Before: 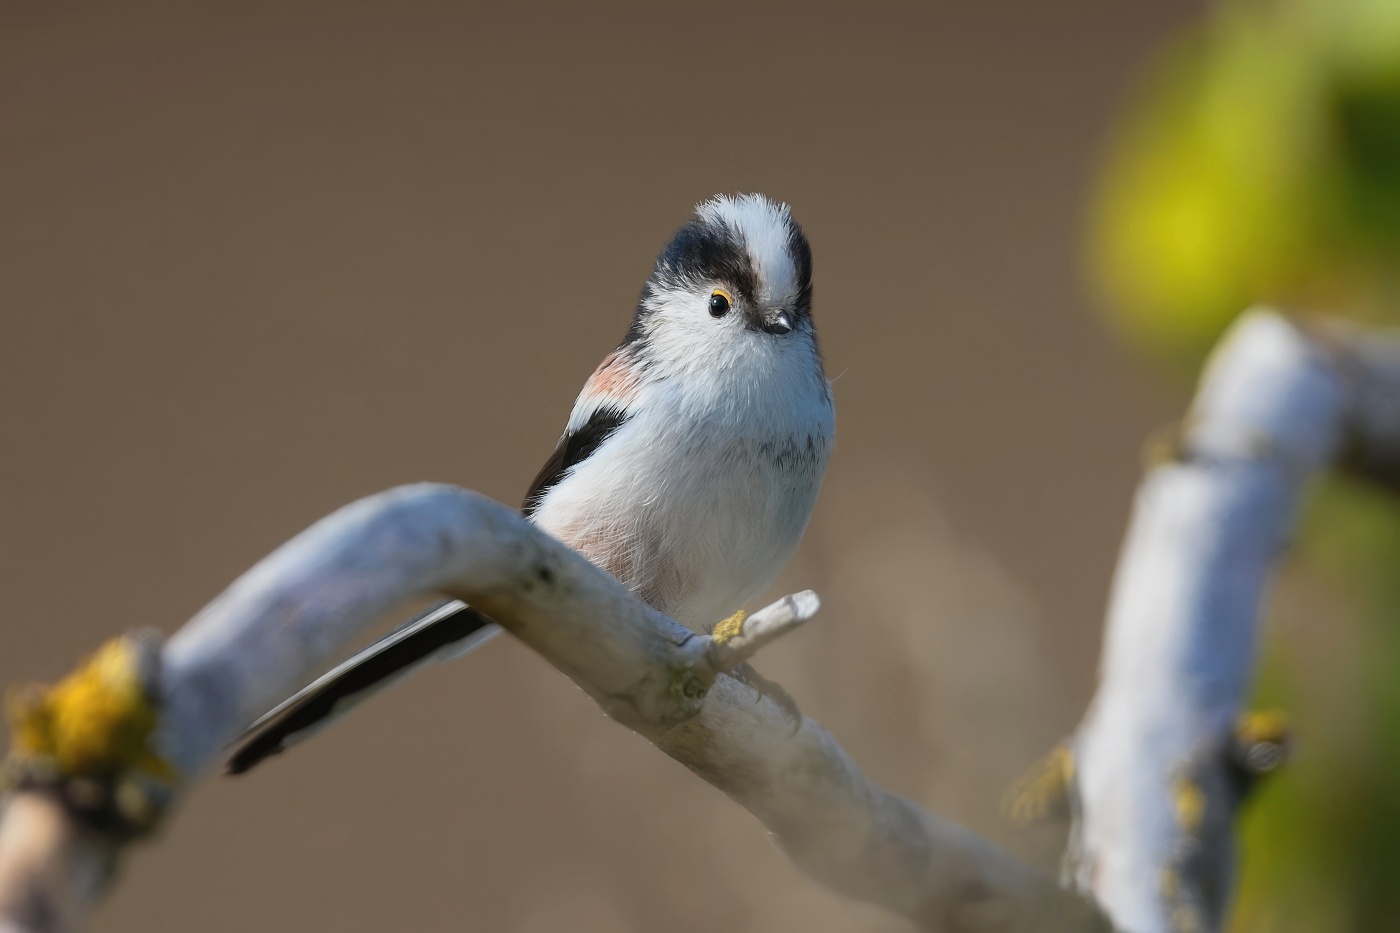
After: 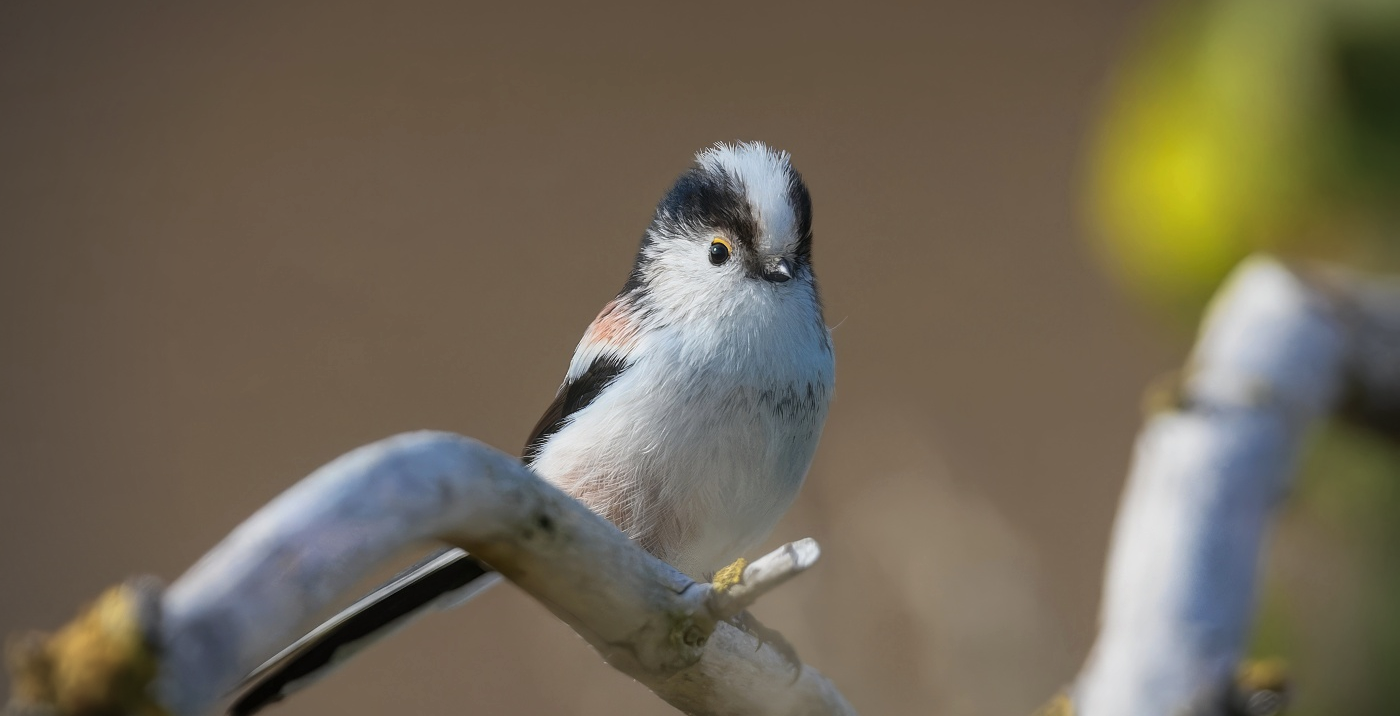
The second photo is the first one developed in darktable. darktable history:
tone equalizer: on, module defaults
crop: top 5.599%, bottom 17.628%
vignetting: fall-off start 74.83%, width/height ratio 1.088
local contrast: detail 113%
